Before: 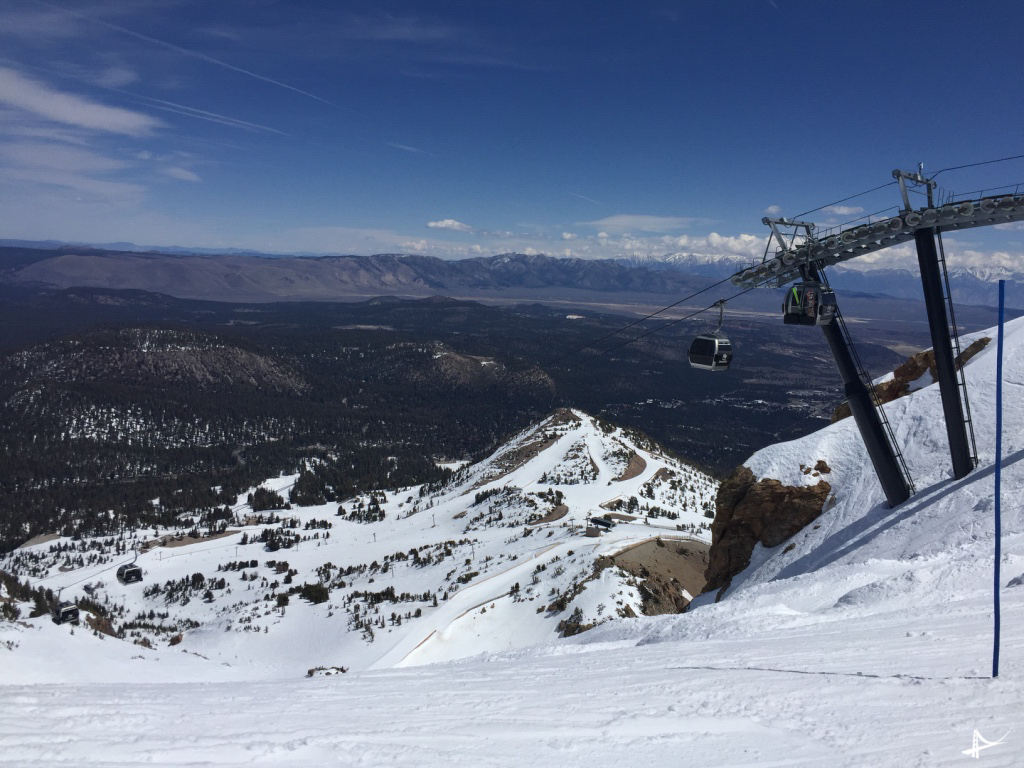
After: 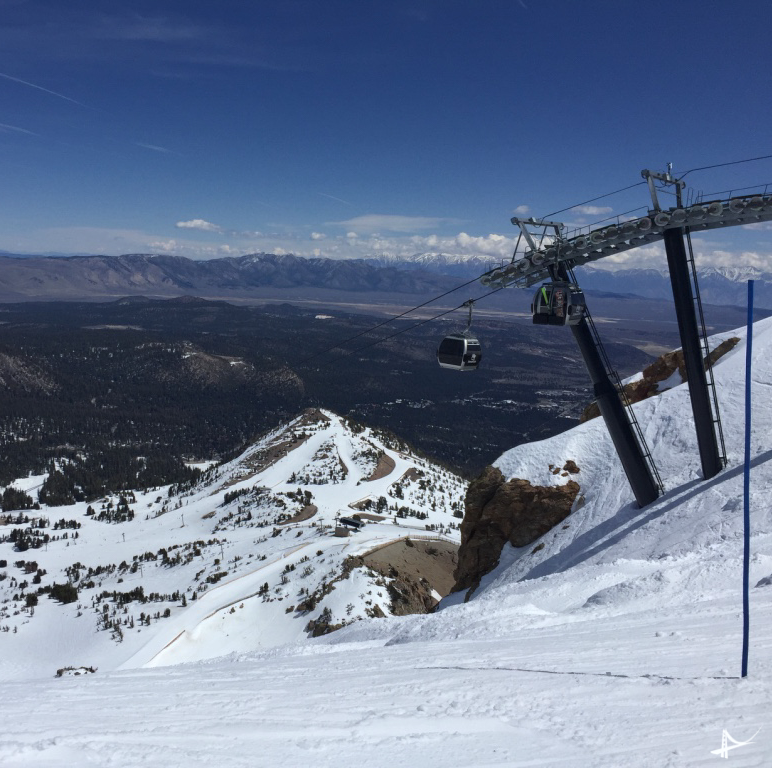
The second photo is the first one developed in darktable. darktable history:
crop and rotate: left 24.6%
color balance rgb: linear chroma grading › global chroma 1.5%, linear chroma grading › mid-tones -1%, perceptual saturation grading › global saturation -3%, perceptual saturation grading › shadows -2%
white balance: red 0.986, blue 1.01
